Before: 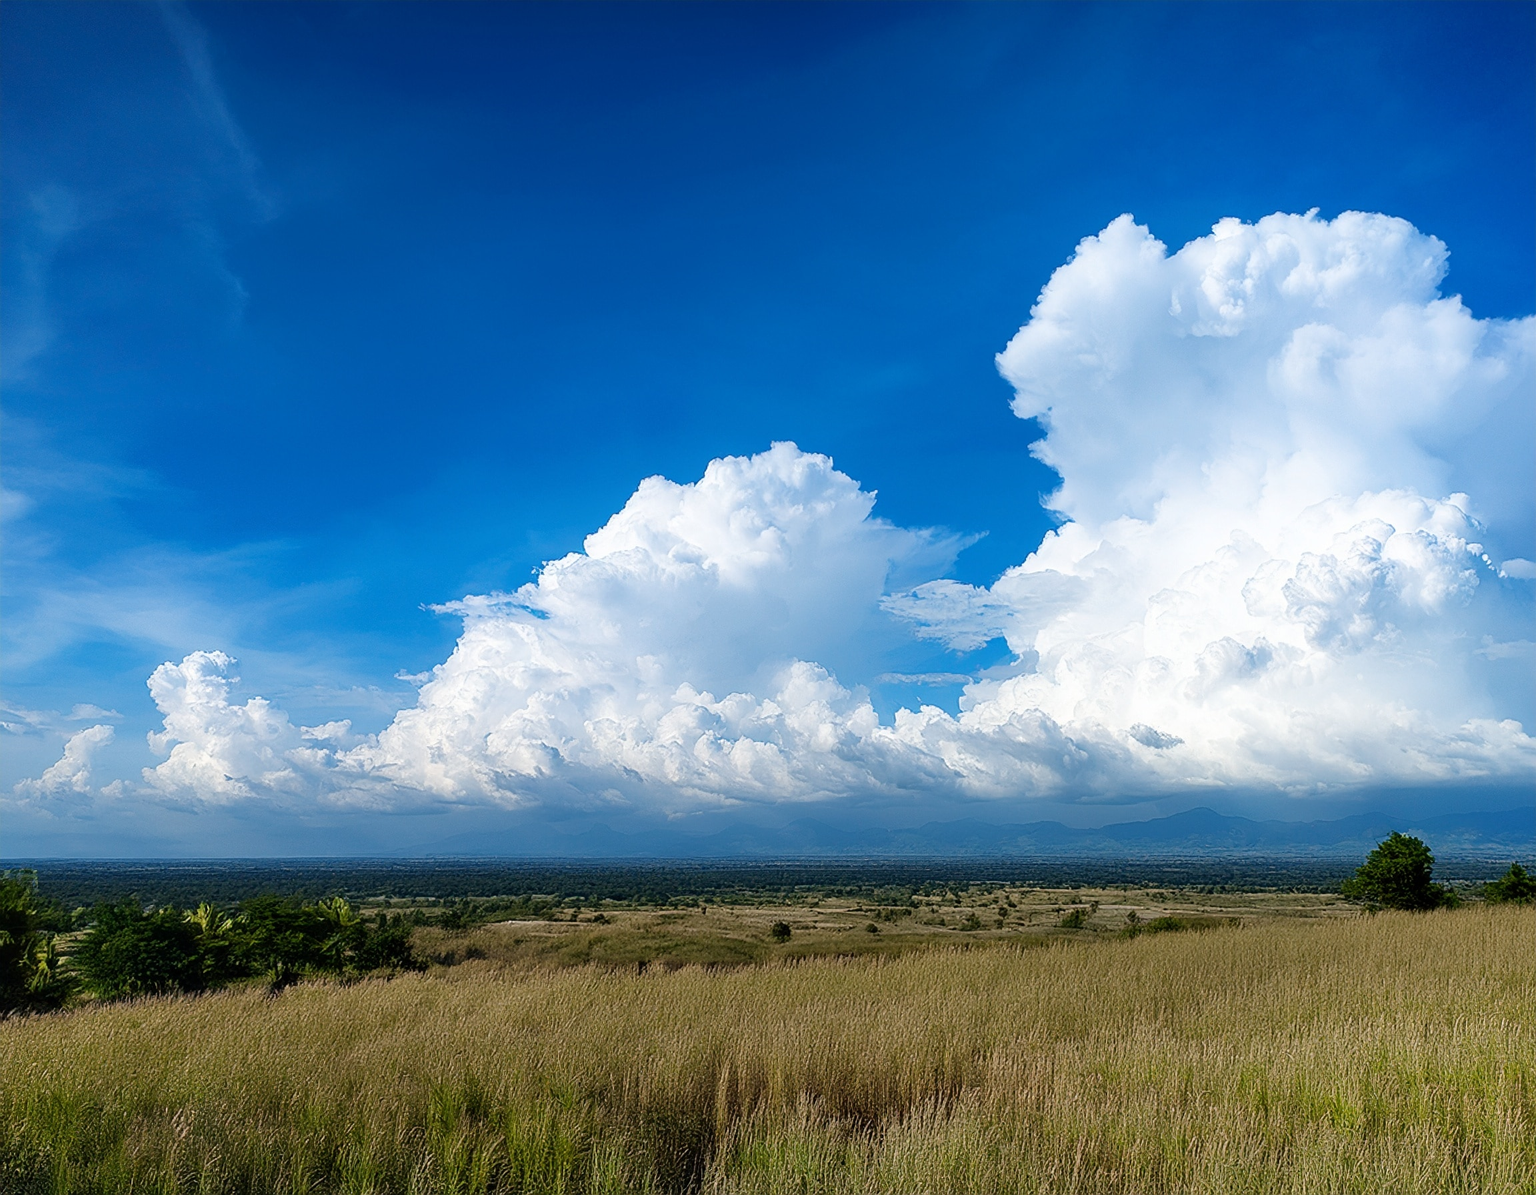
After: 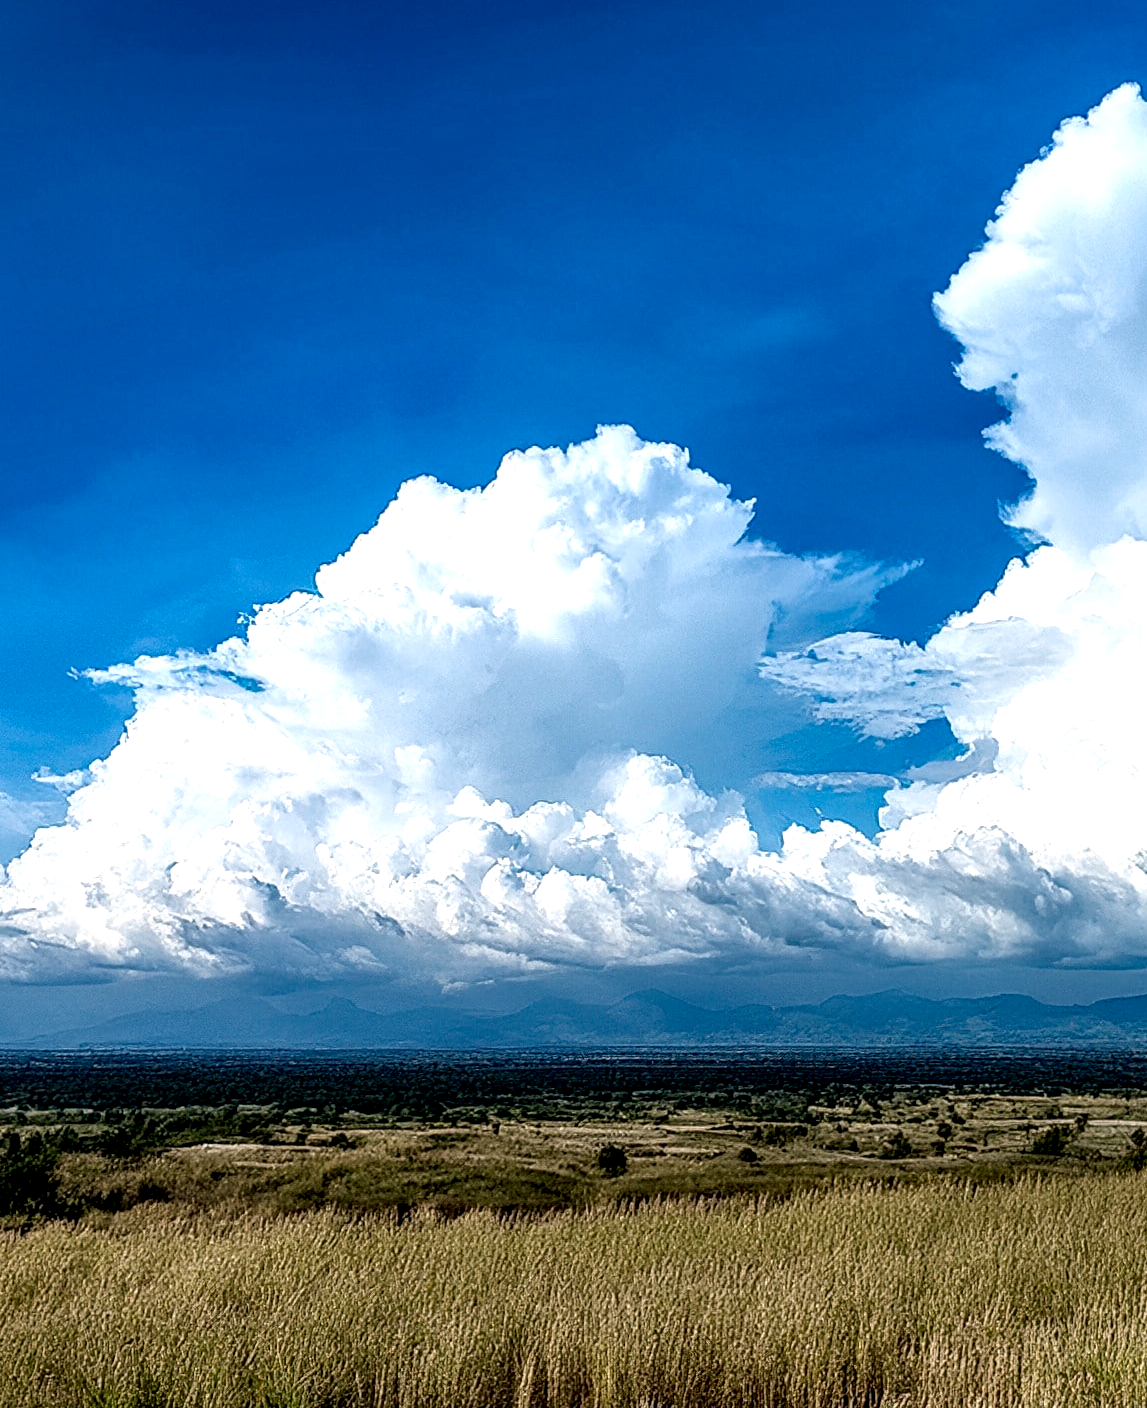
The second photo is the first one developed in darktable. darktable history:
haze removal: compatibility mode true, adaptive false
crop and rotate: angle 0.021°, left 24.336%, top 13.208%, right 25.851%, bottom 8.165%
local contrast: highlights 22%, detail 196%
contrast brightness saturation: contrast 0.098, brightness 0.017, saturation 0.019
